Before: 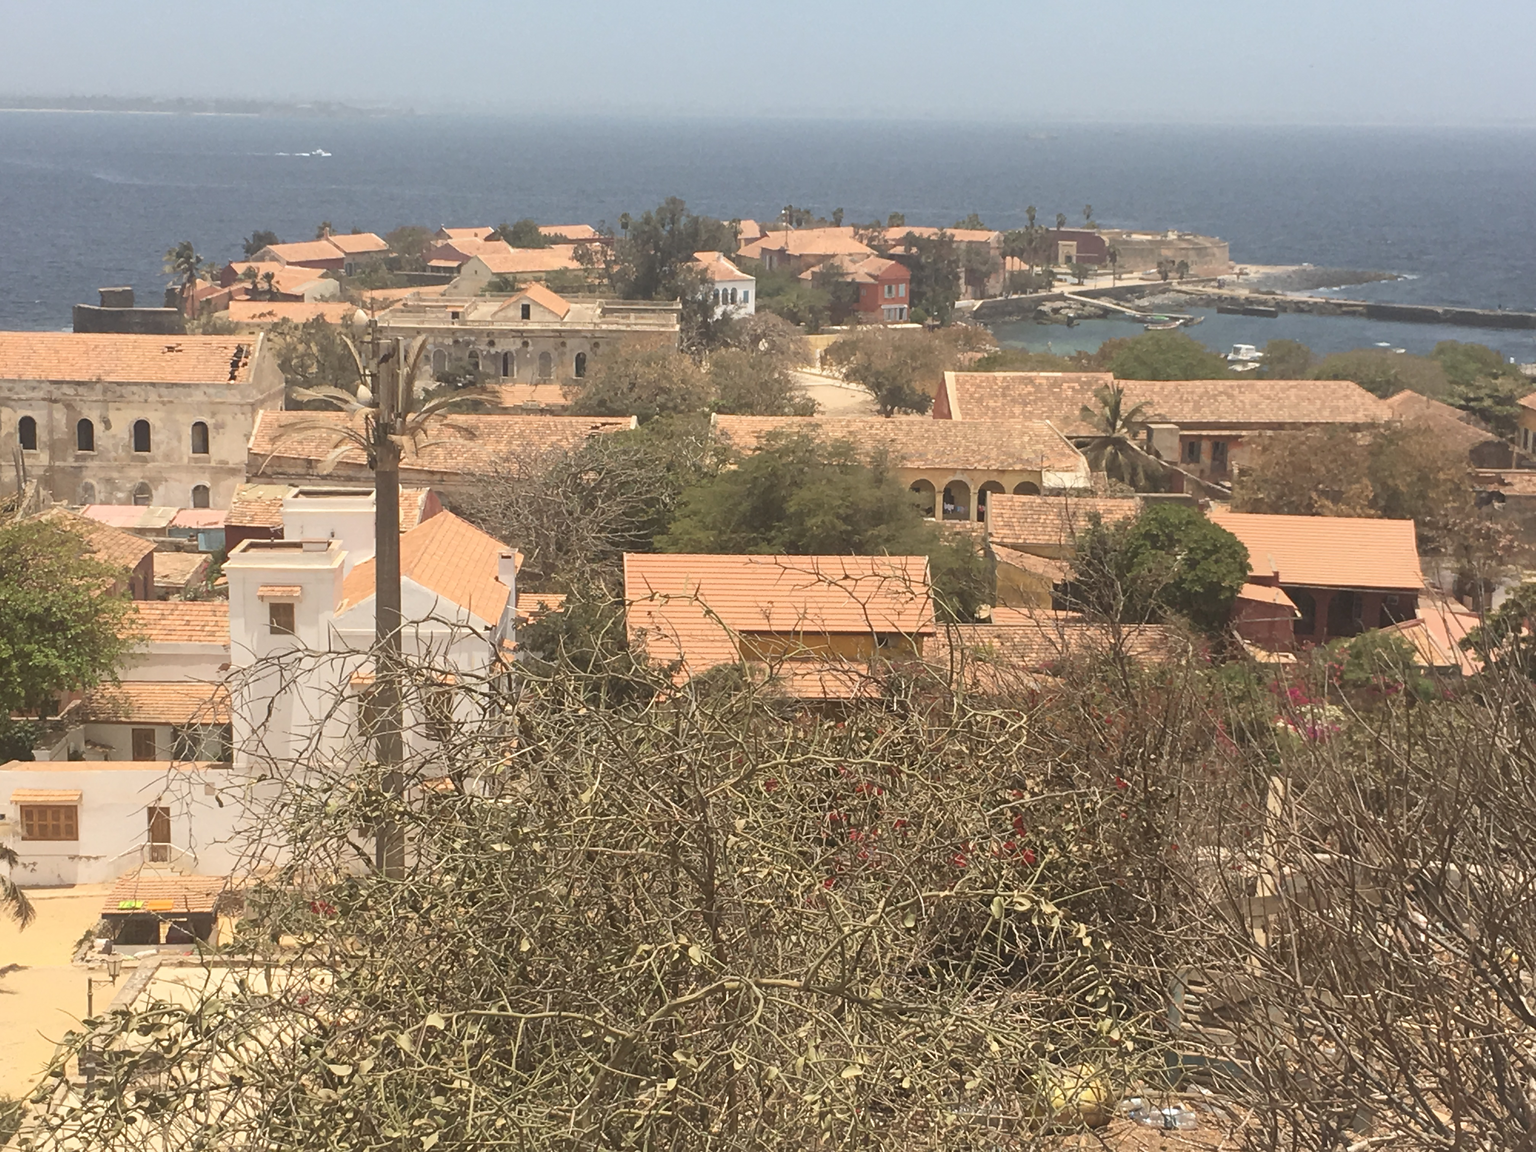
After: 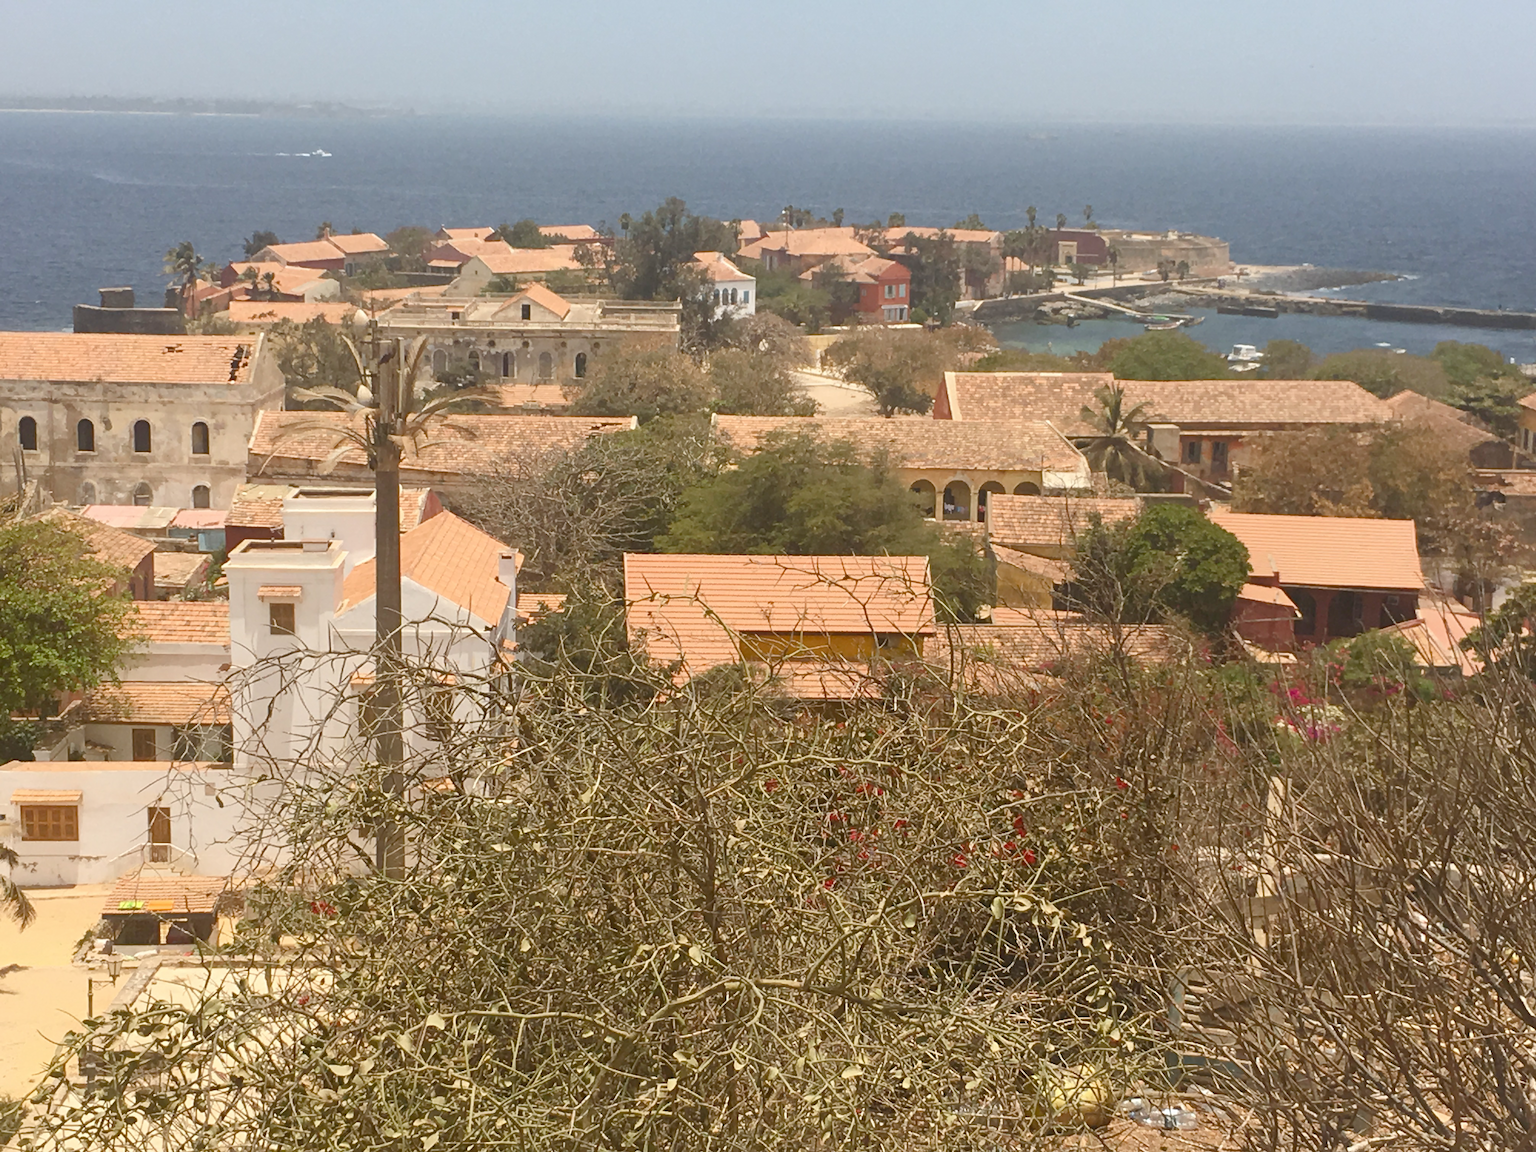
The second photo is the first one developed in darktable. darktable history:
color balance rgb: perceptual saturation grading › global saturation 20%, perceptual saturation grading › highlights -25.688%, perceptual saturation grading › shadows 49.482%
